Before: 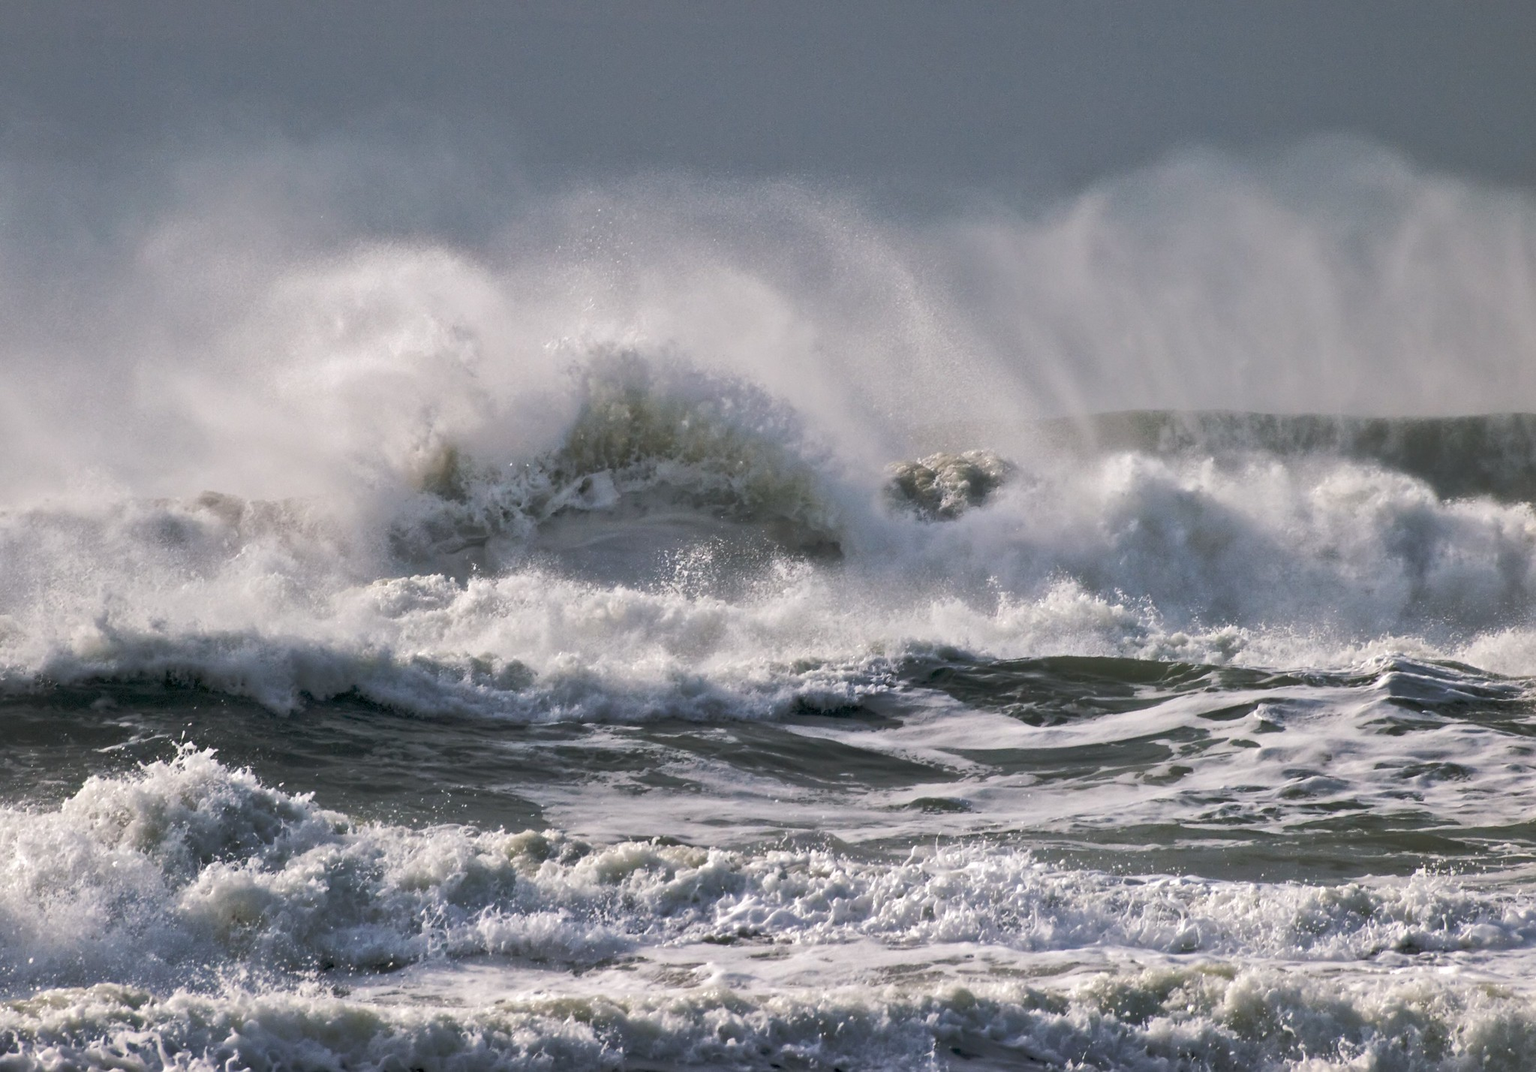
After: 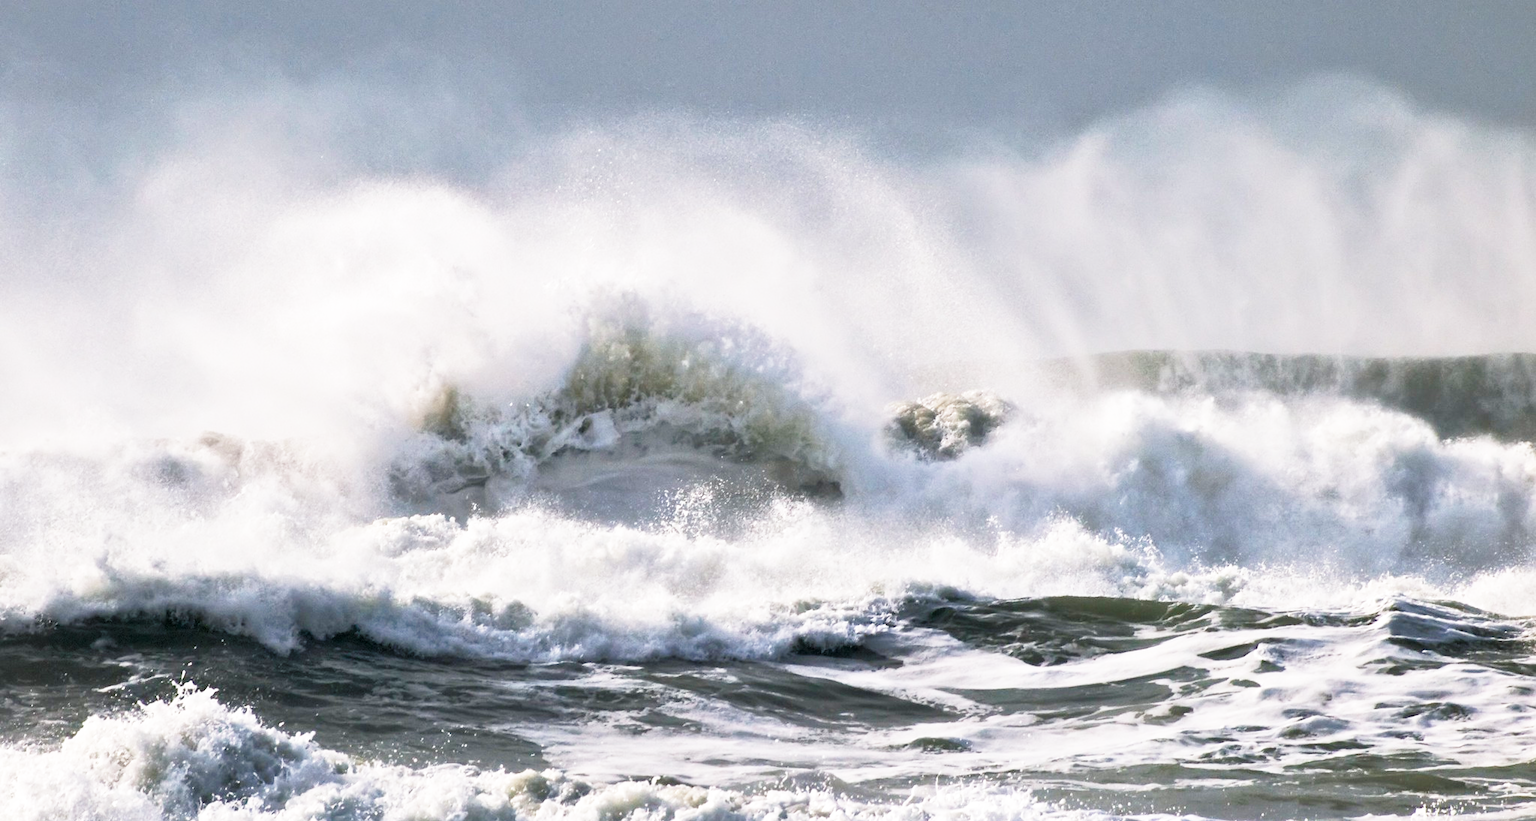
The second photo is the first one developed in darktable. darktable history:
crop: top 5.667%, bottom 17.637%
base curve: curves: ch0 [(0, 0) (0.026, 0.03) (0.109, 0.232) (0.351, 0.748) (0.669, 0.968) (1, 1)], preserve colors none
